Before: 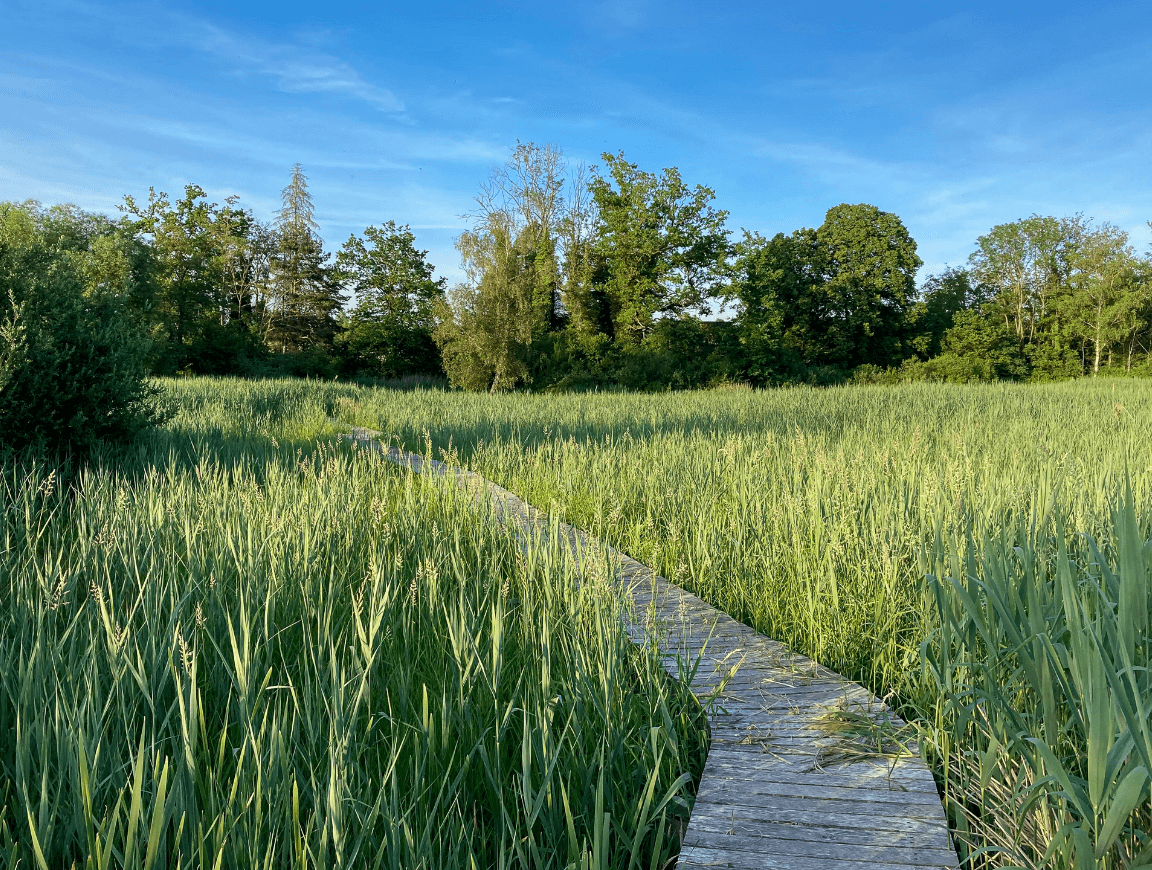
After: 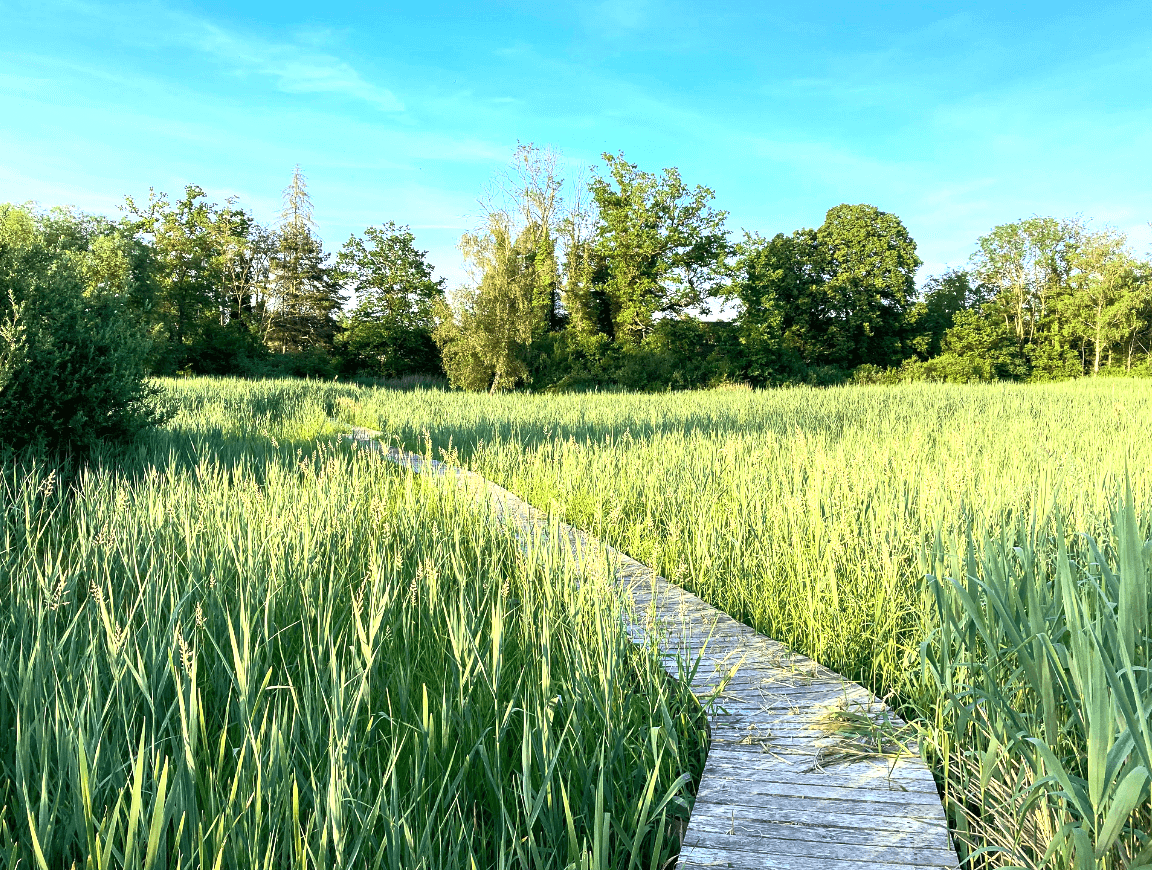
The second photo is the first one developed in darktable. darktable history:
exposure: exposure 1 EV, compensate highlight preservation false
white balance: red 1.009, blue 0.985
base curve: curves: ch0 [(0, 0) (0.257, 0.25) (0.482, 0.586) (0.757, 0.871) (1, 1)]
